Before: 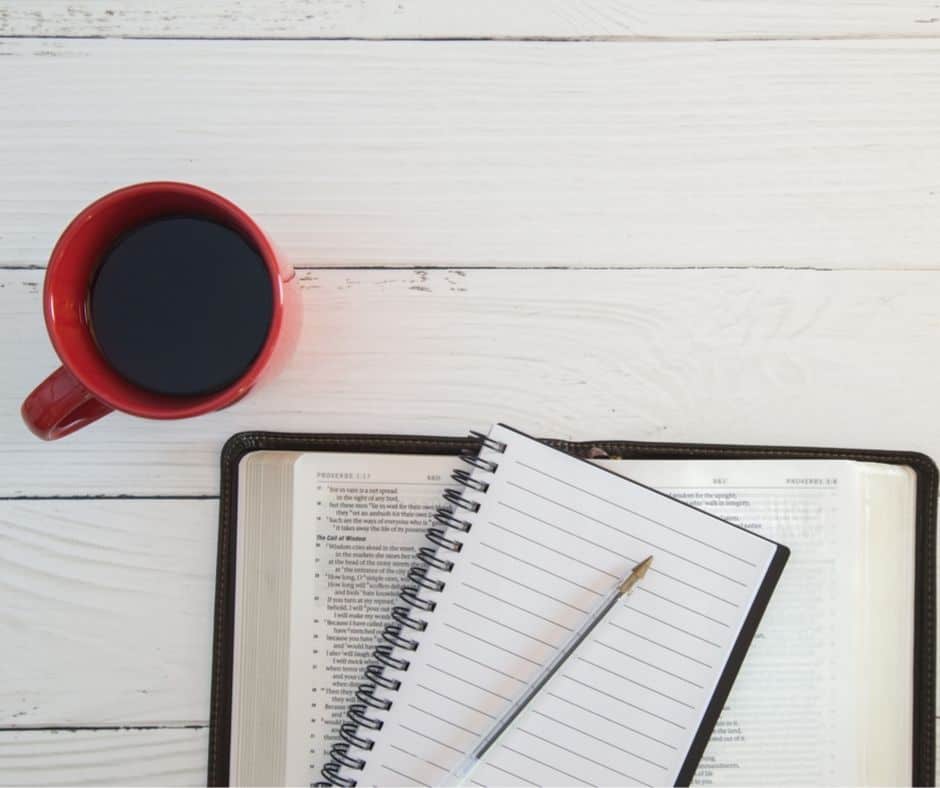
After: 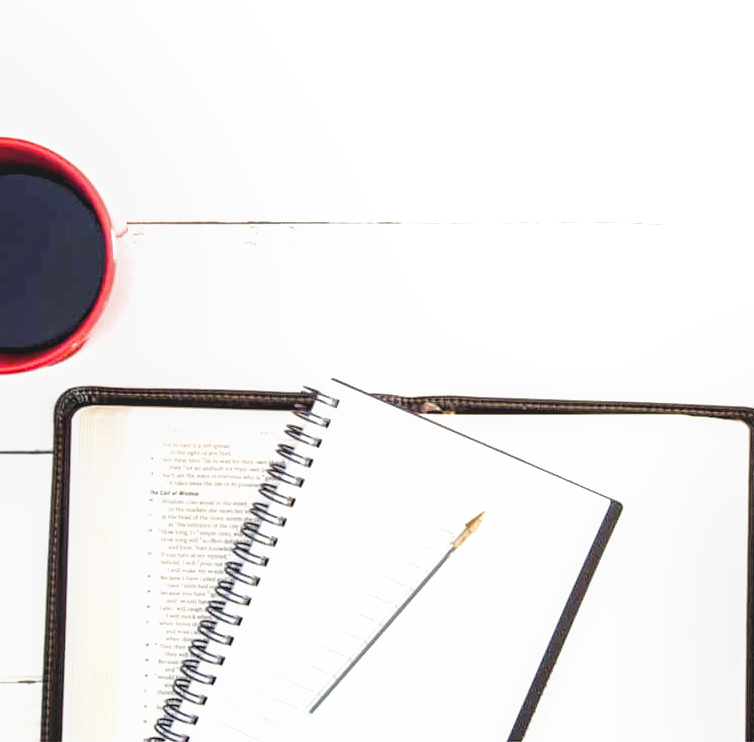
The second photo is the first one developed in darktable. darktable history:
local contrast: detail 110%
shadows and highlights: shadows -20, white point adjustment -2, highlights -35
levels: levels [0.031, 0.5, 0.969]
exposure: black level correction 0, exposure 1.45 EV, compensate exposure bias true, compensate highlight preservation false
crop and rotate: left 17.959%, top 5.771%, right 1.742%
filmic rgb: black relative exposure -5 EV, white relative exposure 3.5 EV, hardness 3.19, contrast 1.2, highlights saturation mix -30%
color balance rgb: shadows lift › luminance -21.66%, shadows lift › chroma 6.57%, shadows lift › hue 270°, power › chroma 0.68%, power › hue 60°, highlights gain › luminance 6.08%, highlights gain › chroma 1.33%, highlights gain › hue 90°, global offset › luminance -0.87%, perceptual saturation grading › global saturation 26.86%, perceptual saturation grading › highlights -28.39%, perceptual saturation grading › mid-tones 15.22%, perceptual saturation grading › shadows 33.98%, perceptual brilliance grading › highlights 10%, perceptual brilliance grading › mid-tones 5%
